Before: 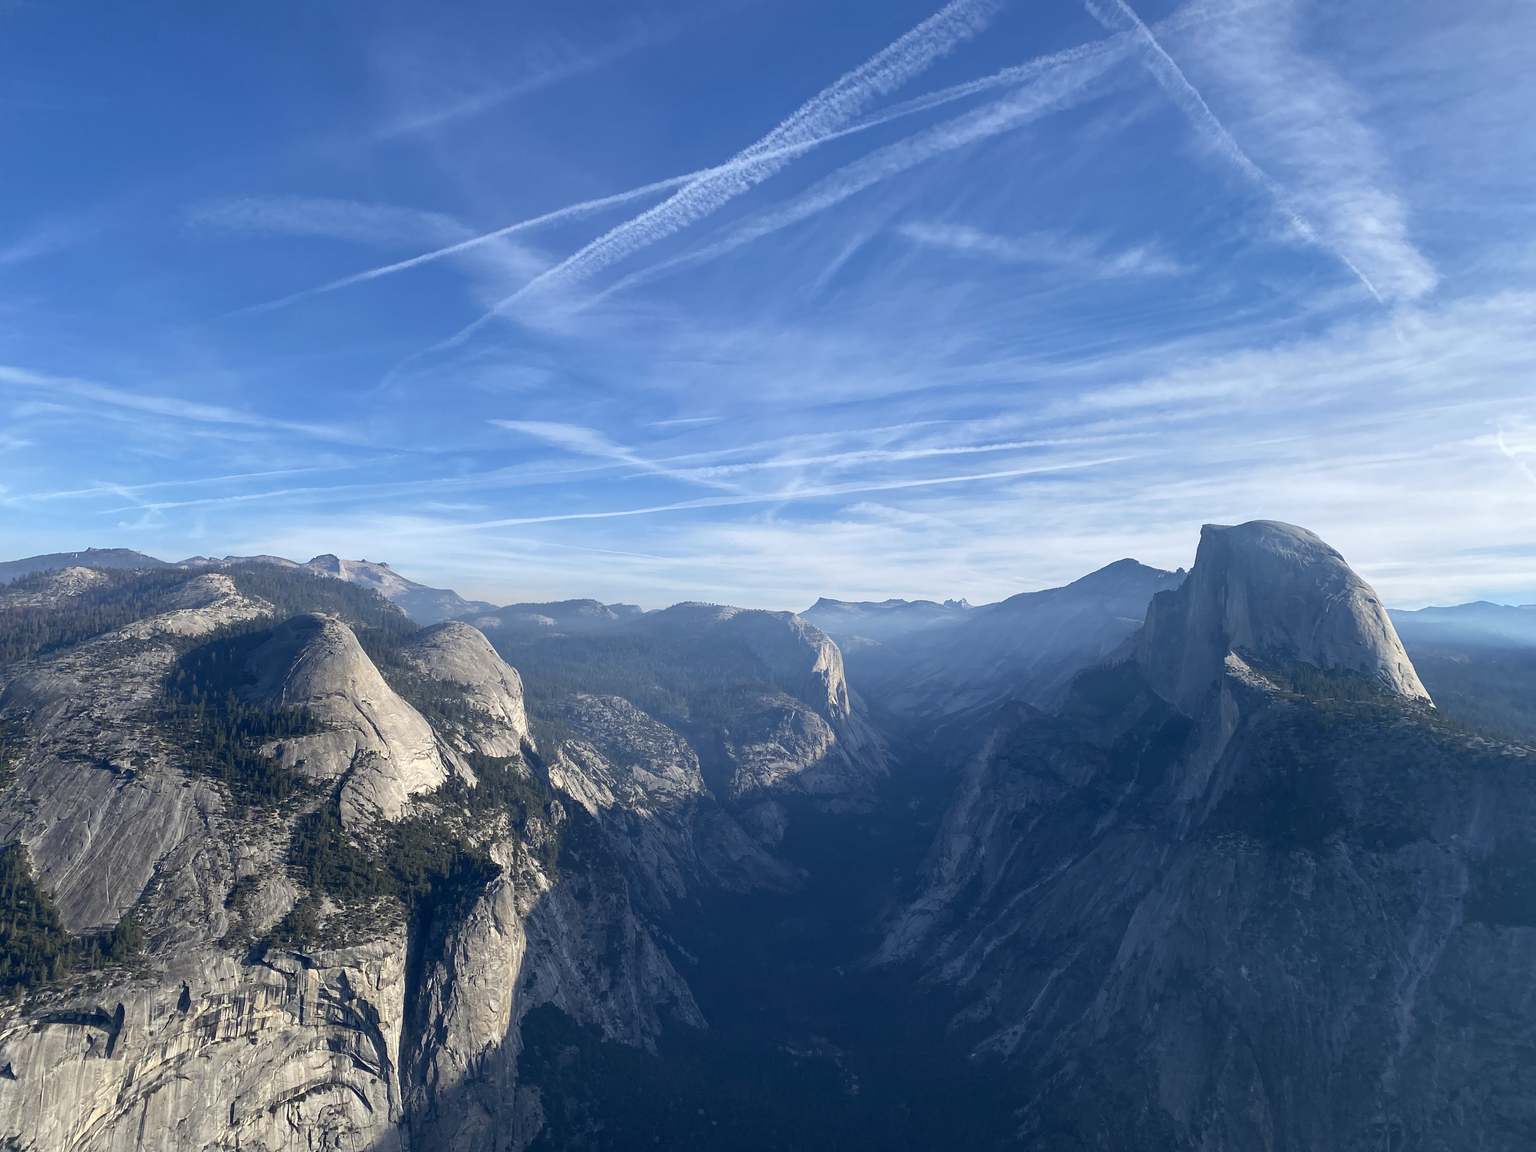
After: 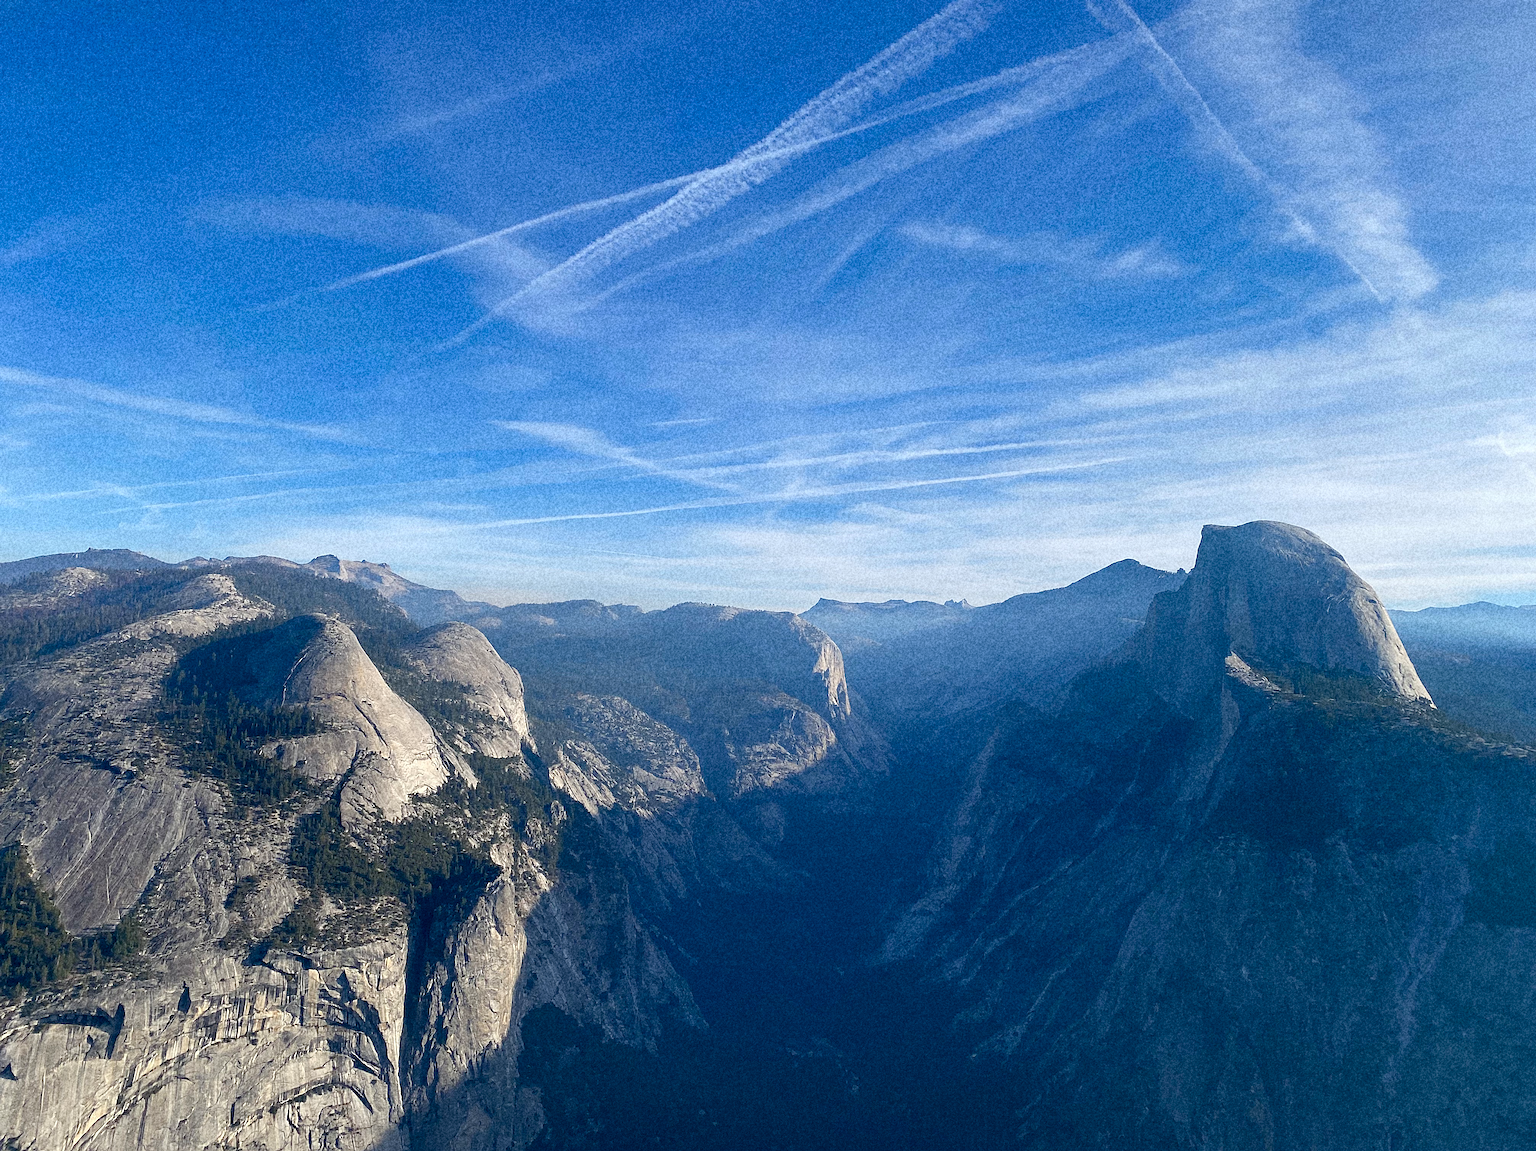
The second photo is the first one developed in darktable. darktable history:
grain: coarseness 14.49 ISO, strength 48.04%, mid-tones bias 35%
sharpen: on, module defaults
color correction: highlights a* 0.003, highlights b* -0.283
color balance rgb: perceptual saturation grading › global saturation 20%, perceptual saturation grading › highlights -25%, perceptual saturation grading › shadows 25%
